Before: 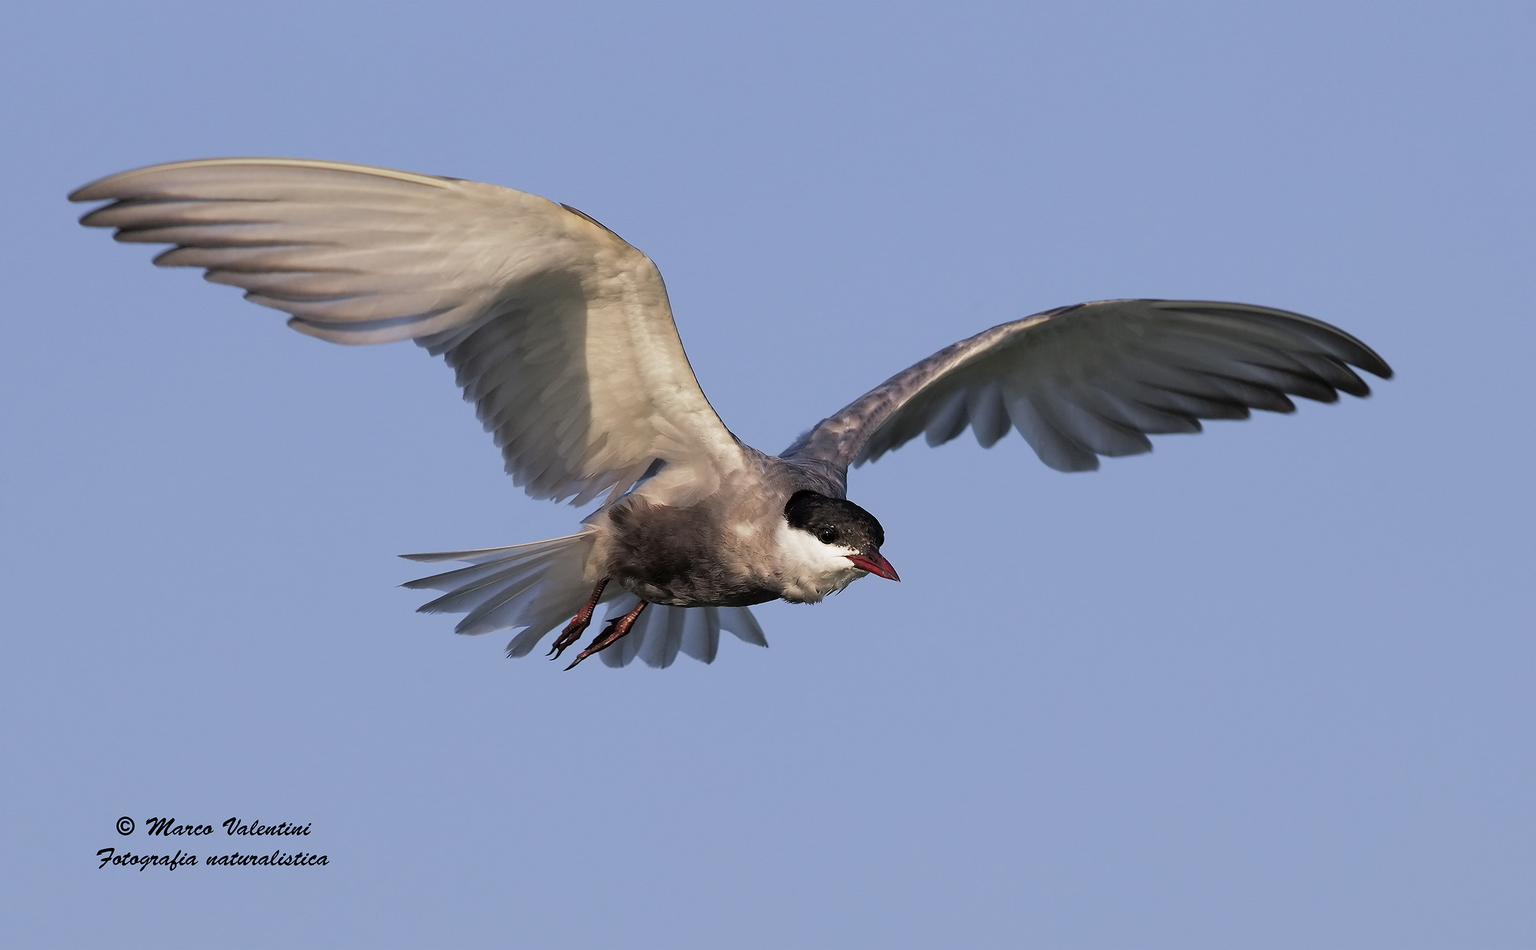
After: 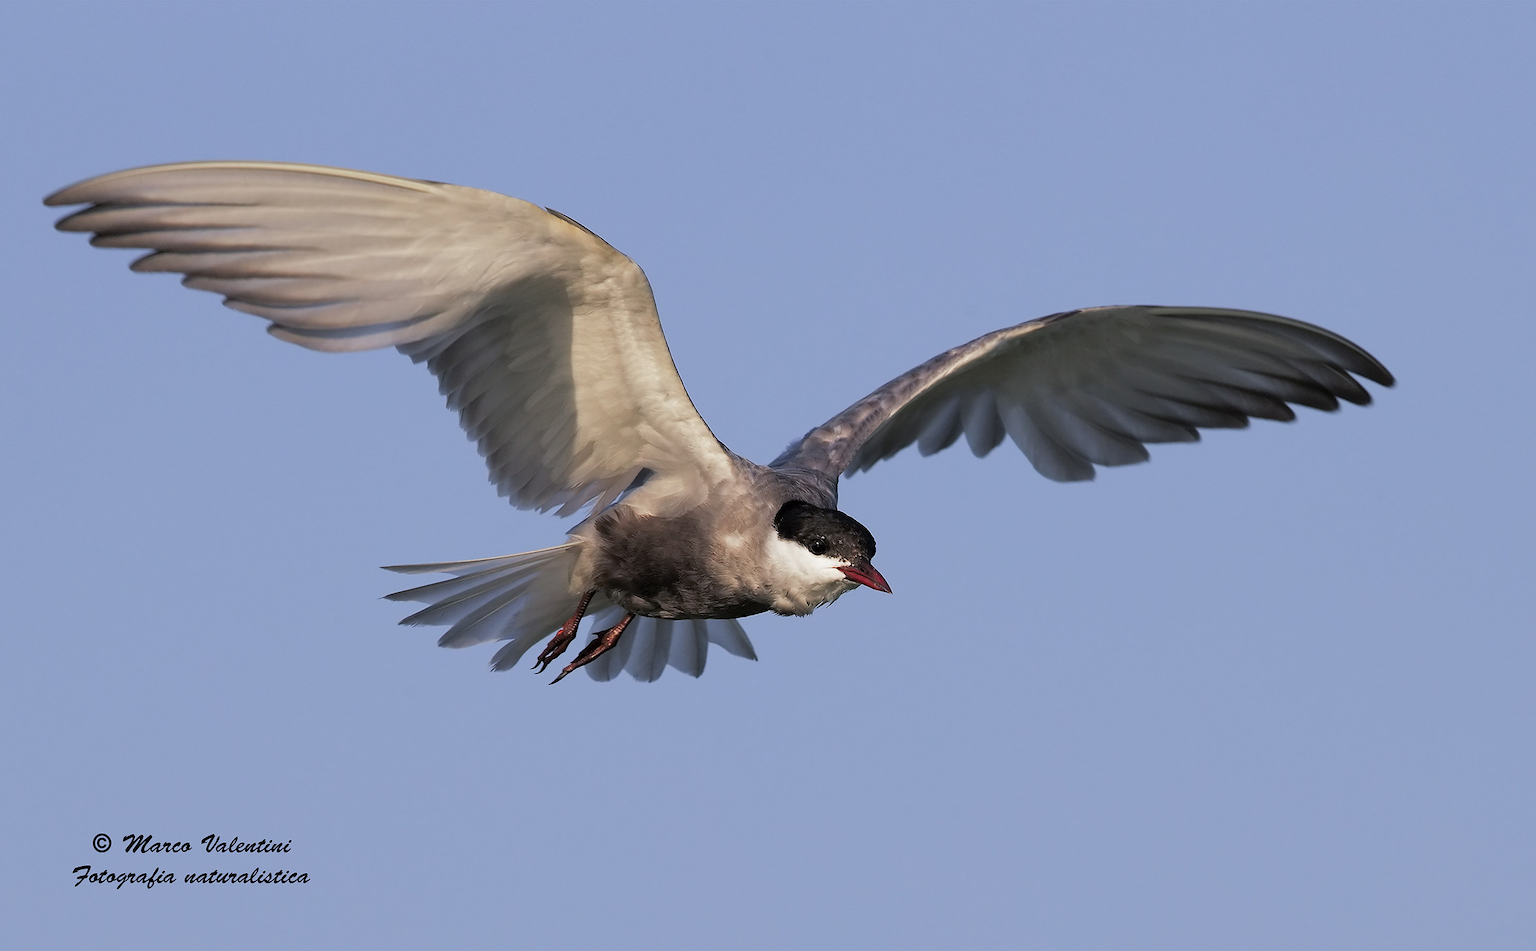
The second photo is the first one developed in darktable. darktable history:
crop: left 1.682%, right 0.275%, bottom 1.834%
